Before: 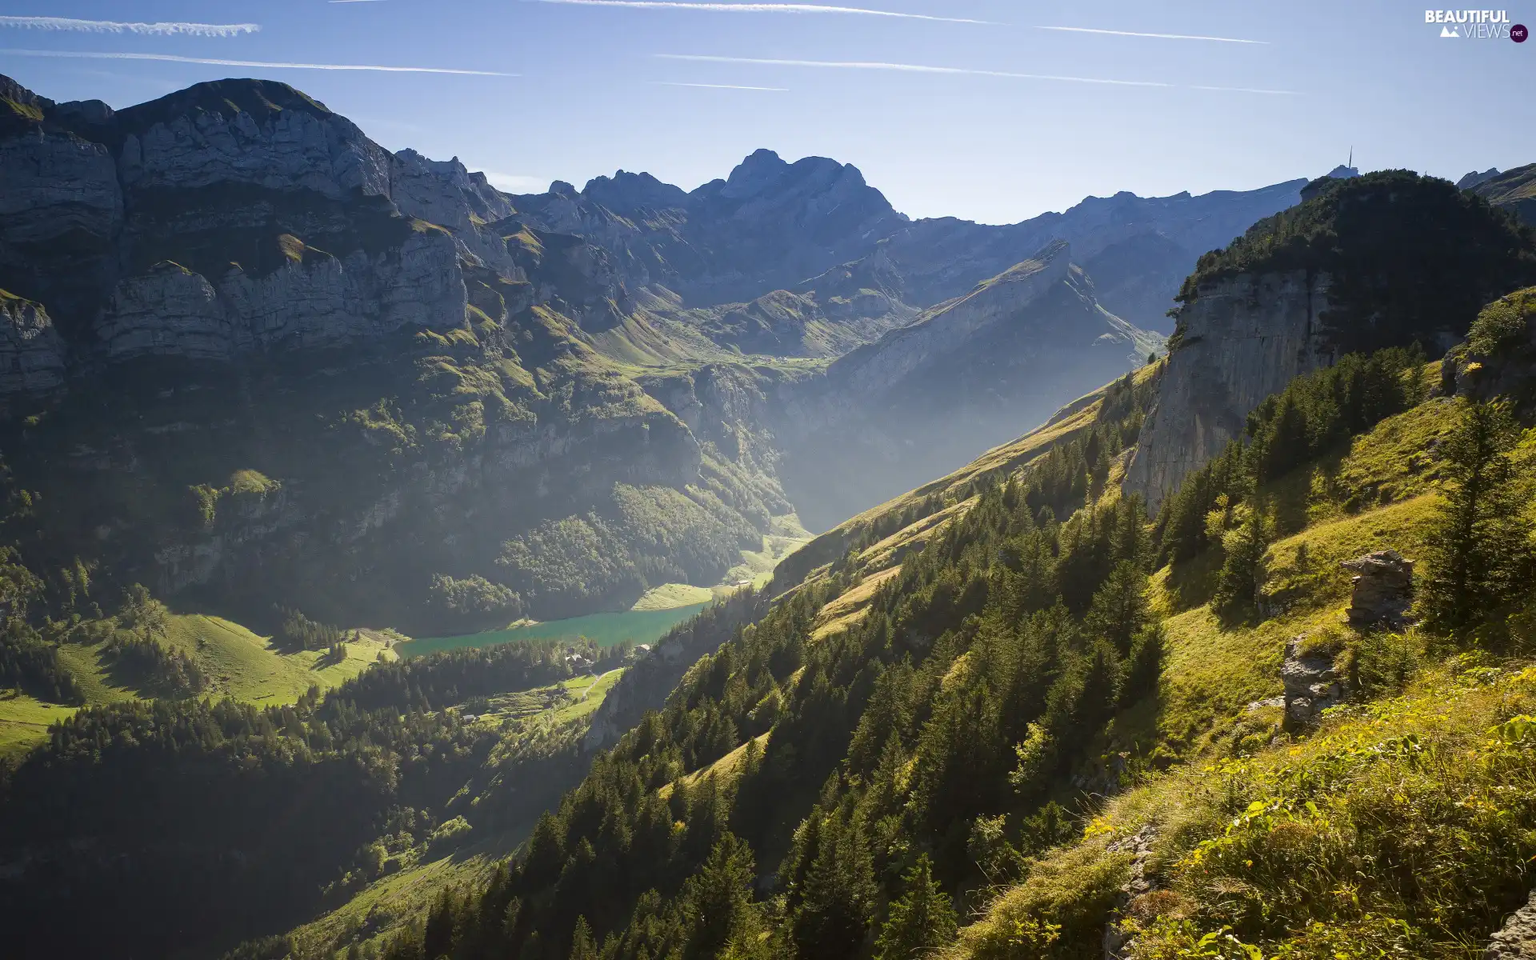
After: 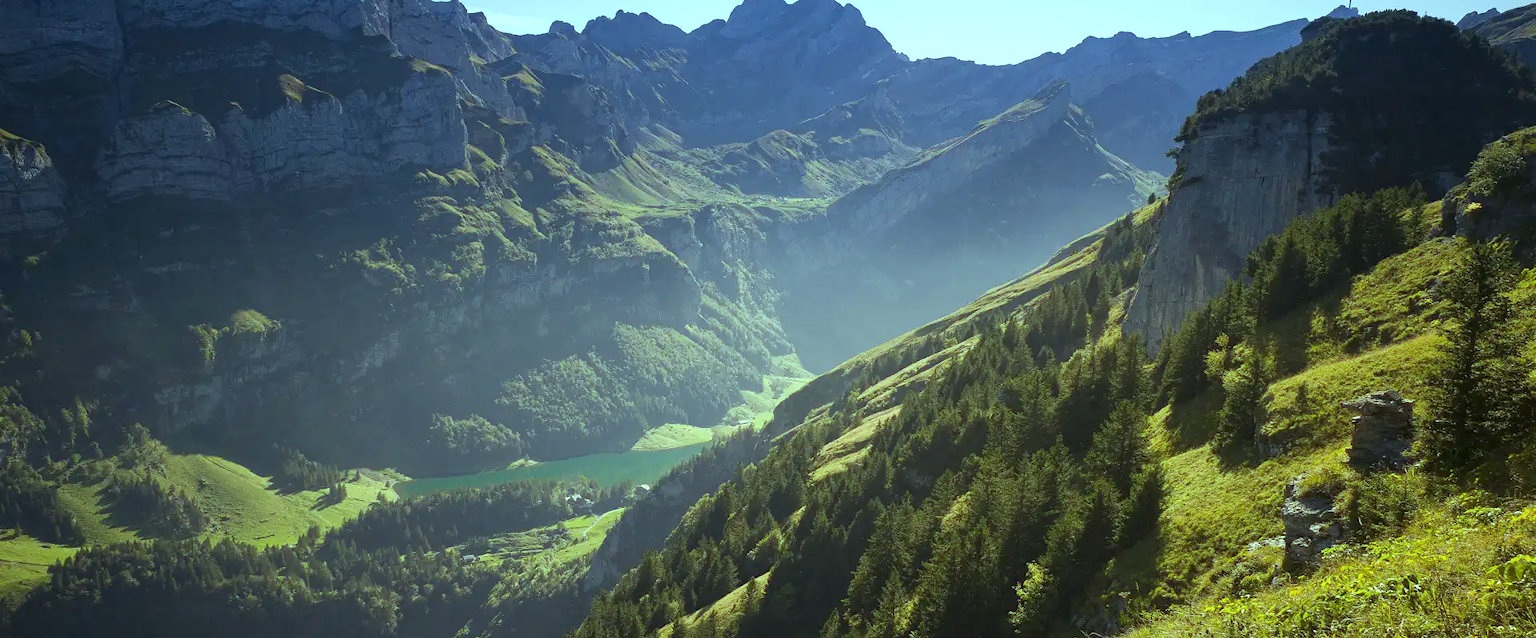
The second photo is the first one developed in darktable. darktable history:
color balance: mode lift, gamma, gain (sRGB), lift [0.997, 0.979, 1.021, 1.011], gamma [1, 1.084, 0.916, 0.998], gain [1, 0.87, 1.13, 1.101], contrast 4.55%, contrast fulcrum 38.24%, output saturation 104.09%
crop: top 16.727%, bottom 16.727%
